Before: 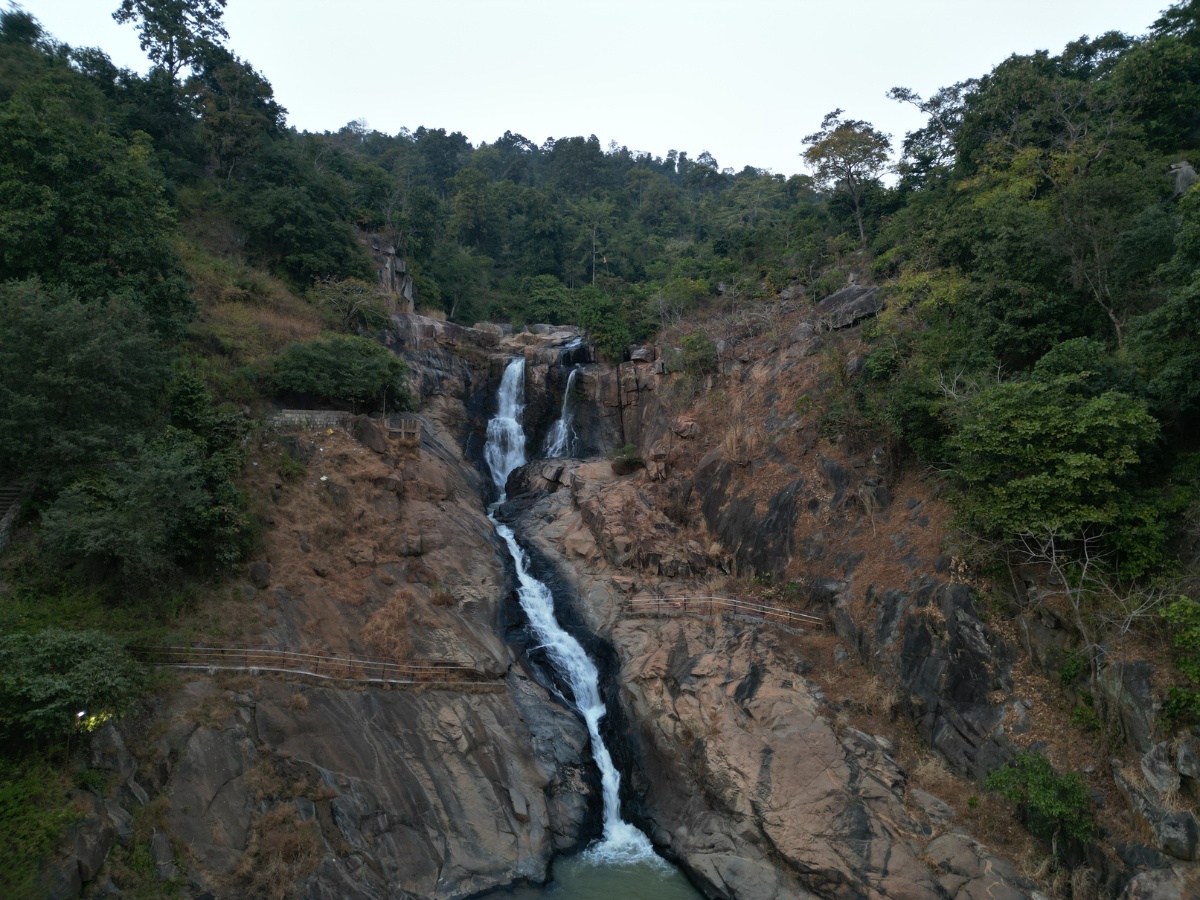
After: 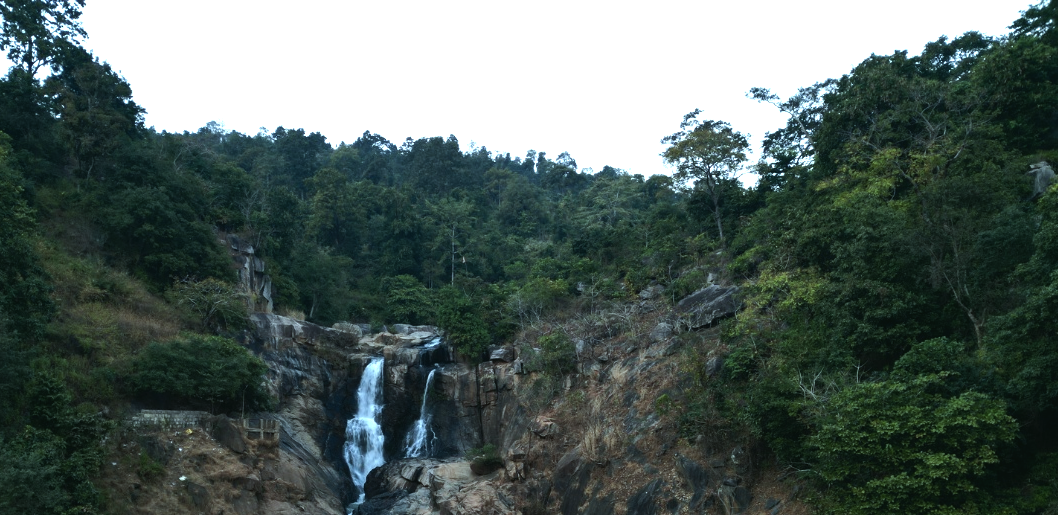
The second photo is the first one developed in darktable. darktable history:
crop and rotate: left 11.812%, bottom 42.776%
color balance: mode lift, gamma, gain (sRGB), lift [0.997, 0.979, 1.021, 1.011], gamma [1, 1.084, 0.916, 0.998], gain [1, 0.87, 1.13, 1.101], contrast 4.55%, contrast fulcrum 38.24%, output saturation 104.09%
color balance rgb: shadows lift › chroma 2%, shadows lift › hue 135.47°, highlights gain › chroma 2%, highlights gain › hue 291.01°, global offset › luminance 0.5%, perceptual saturation grading › global saturation -10.8%, perceptual saturation grading › highlights -26.83%, perceptual saturation grading › shadows 21.25%, perceptual brilliance grading › highlights 17.77%, perceptual brilliance grading › mid-tones 31.71%, perceptual brilliance grading › shadows -31.01%, global vibrance 24.91%
